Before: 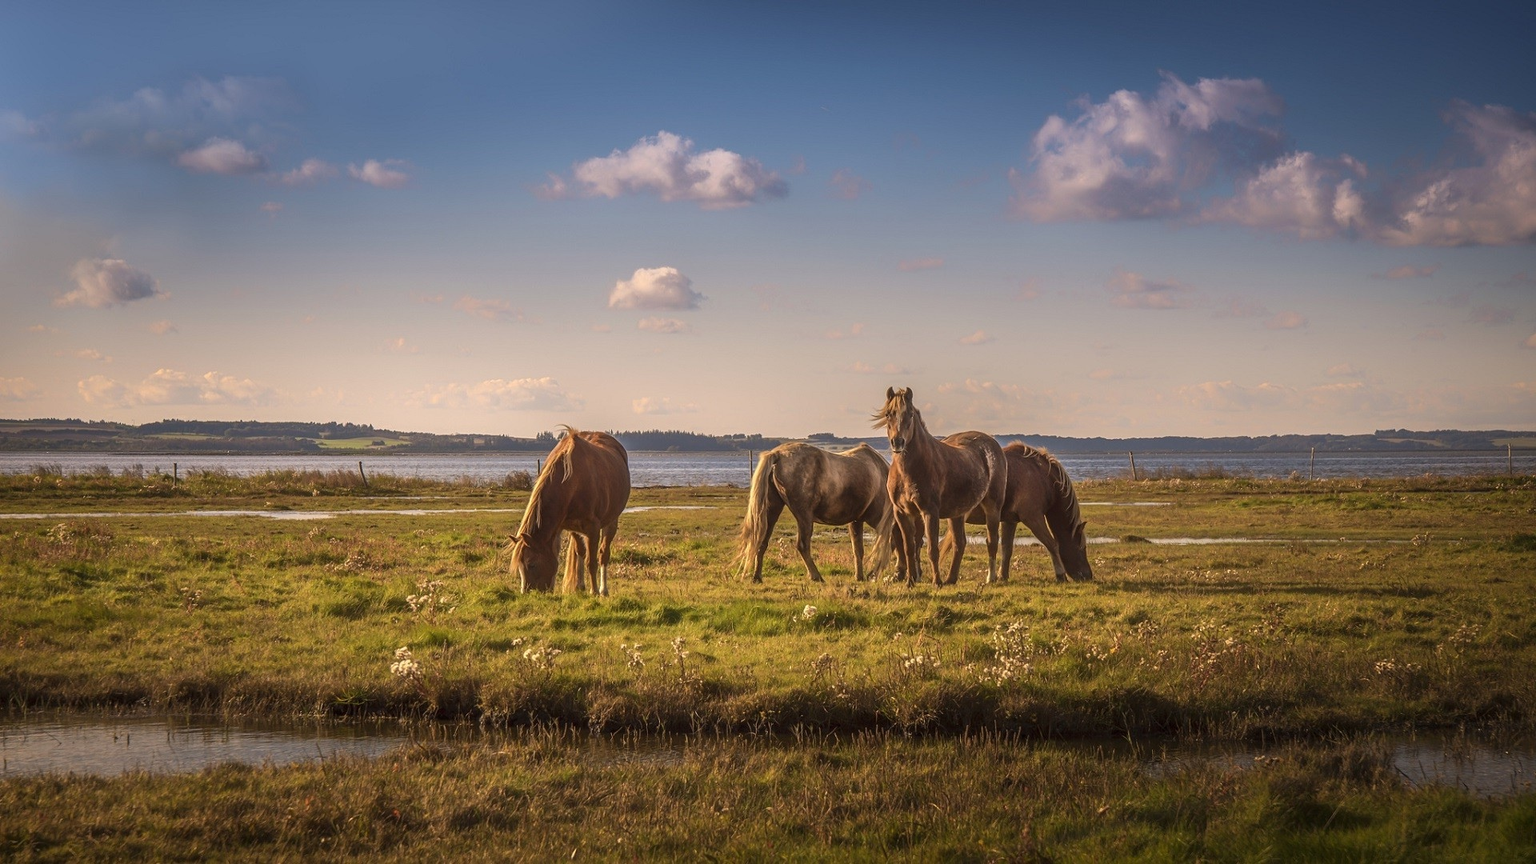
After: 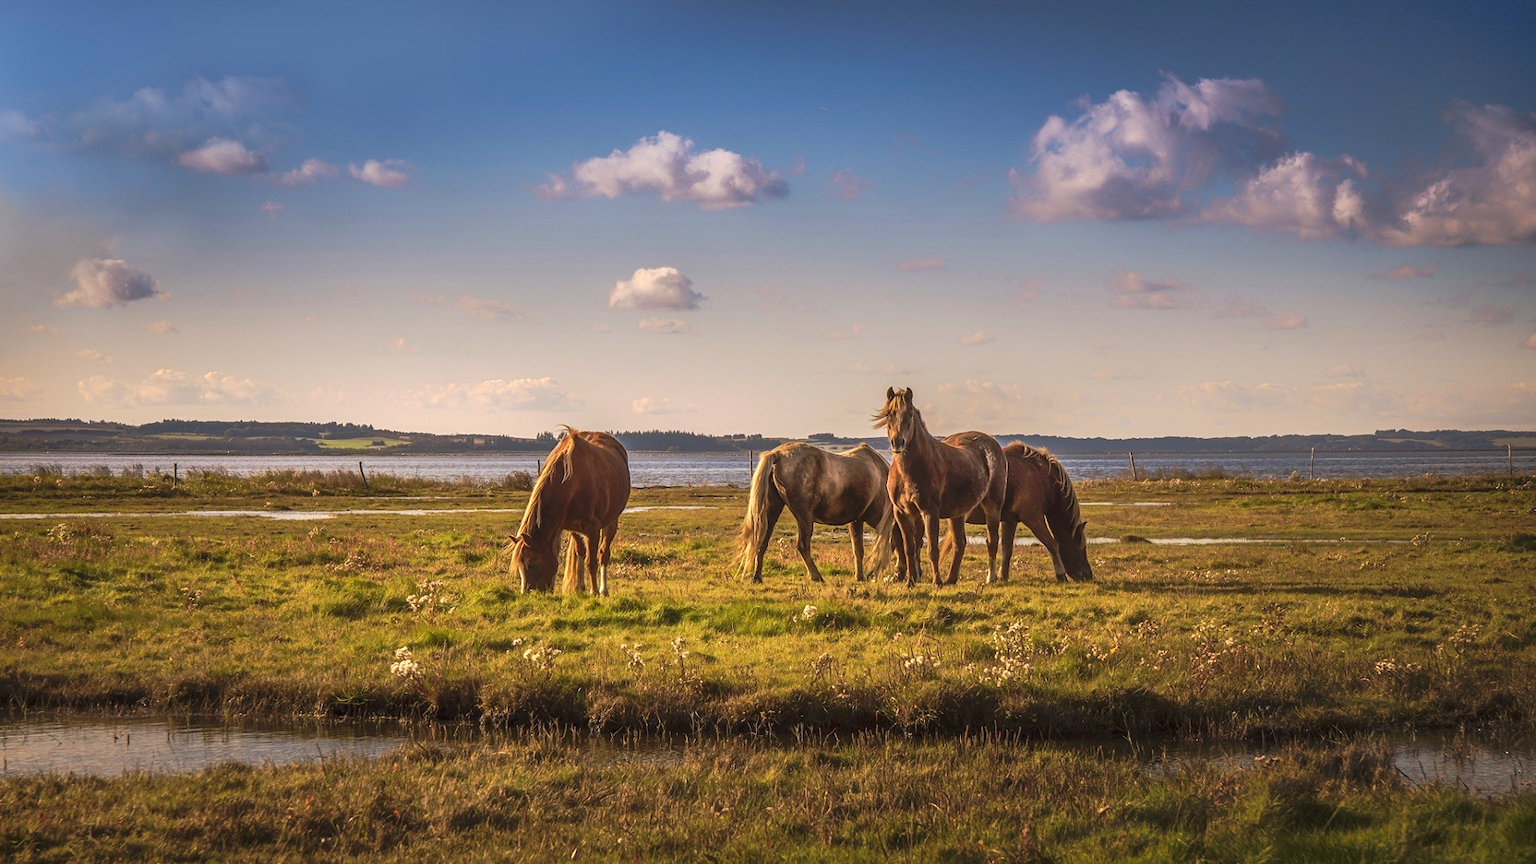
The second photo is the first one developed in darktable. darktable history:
tone curve: curves: ch0 [(0, 0) (0.003, 0.009) (0.011, 0.019) (0.025, 0.034) (0.044, 0.057) (0.069, 0.082) (0.1, 0.104) (0.136, 0.131) (0.177, 0.165) (0.224, 0.212) (0.277, 0.279) (0.335, 0.342) (0.399, 0.401) (0.468, 0.477) (0.543, 0.572) (0.623, 0.675) (0.709, 0.772) (0.801, 0.85) (0.898, 0.942) (1, 1)], preserve colors none
shadows and highlights: soften with gaussian
